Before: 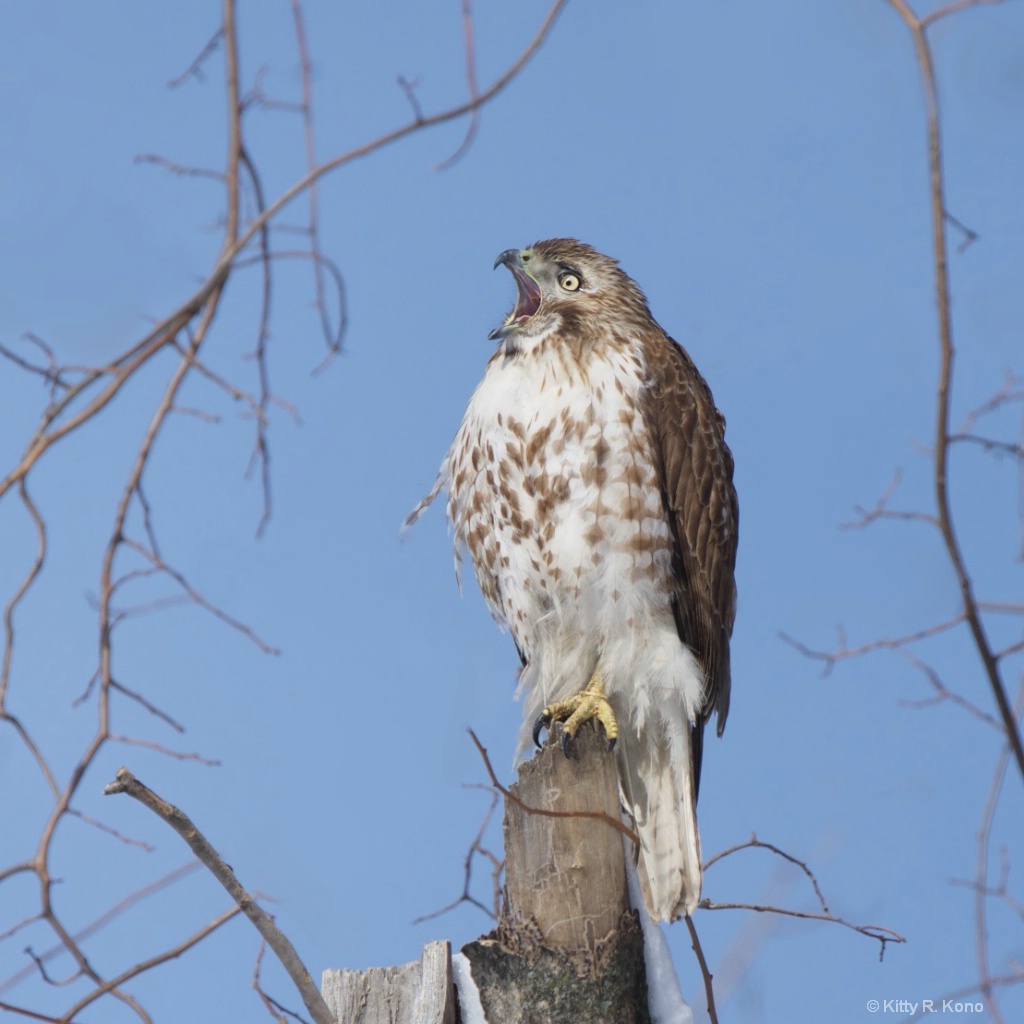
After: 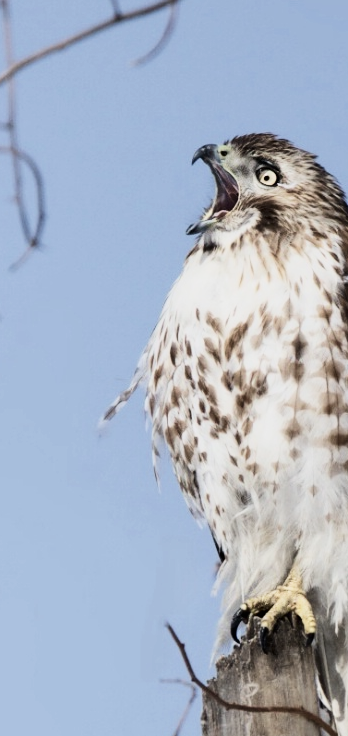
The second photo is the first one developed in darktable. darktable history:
crop and rotate: left 29.554%, top 10.304%, right 36.439%, bottom 17.738%
color correction: highlights b* 0.027, saturation 0.813
filmic rgb: black relative exposure -5.12 EV, white relative exposure 3.98 EV, hardness 2.91, contrast 1.301, highlights saturation mix -31.46%
contrast brightness saturation: contrast 0.287
